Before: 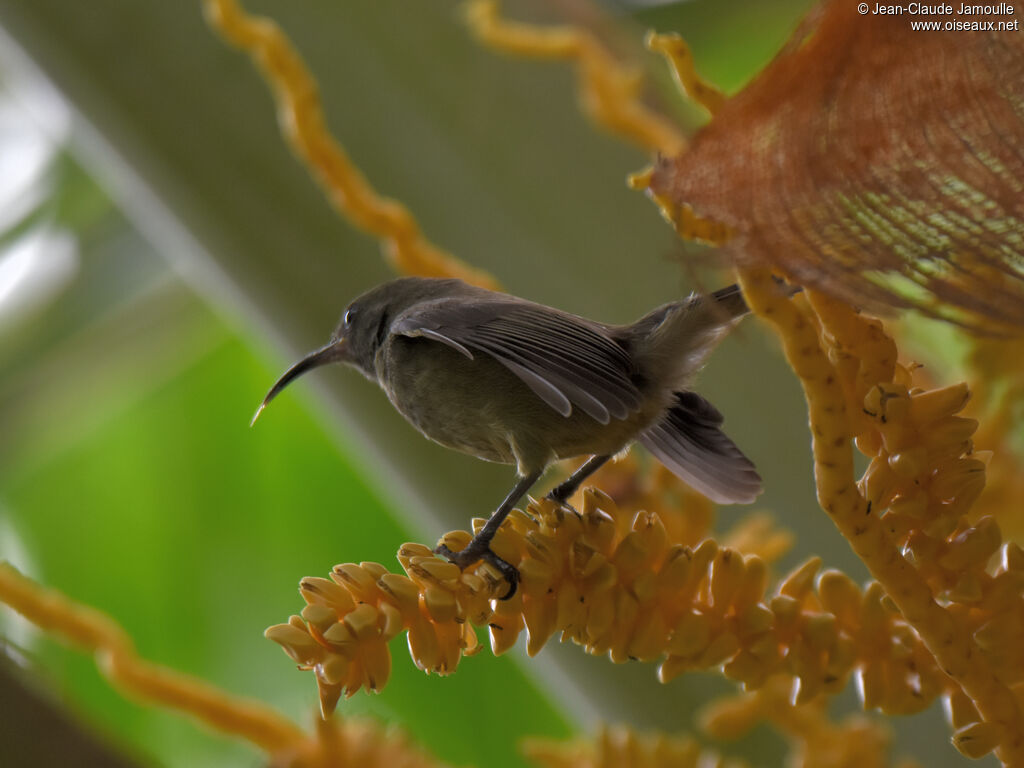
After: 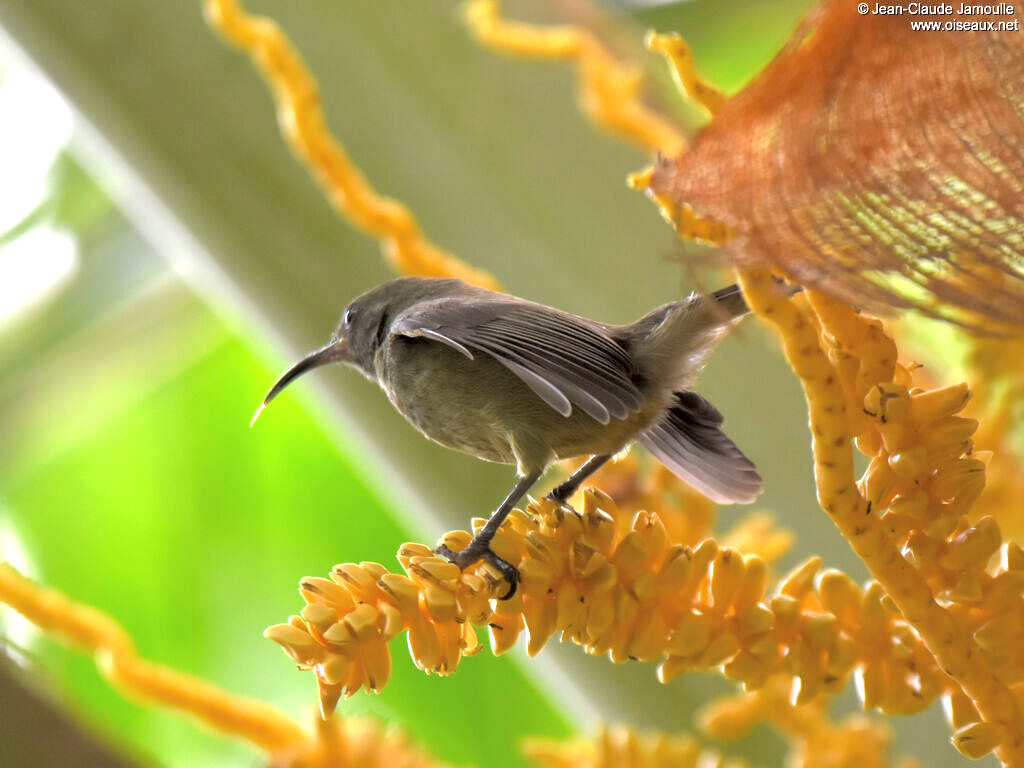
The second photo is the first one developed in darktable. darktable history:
exposure: black level correction 0.001, exposure 1.652 EV, compensate exposure bias true, compensate highlight preservation false
